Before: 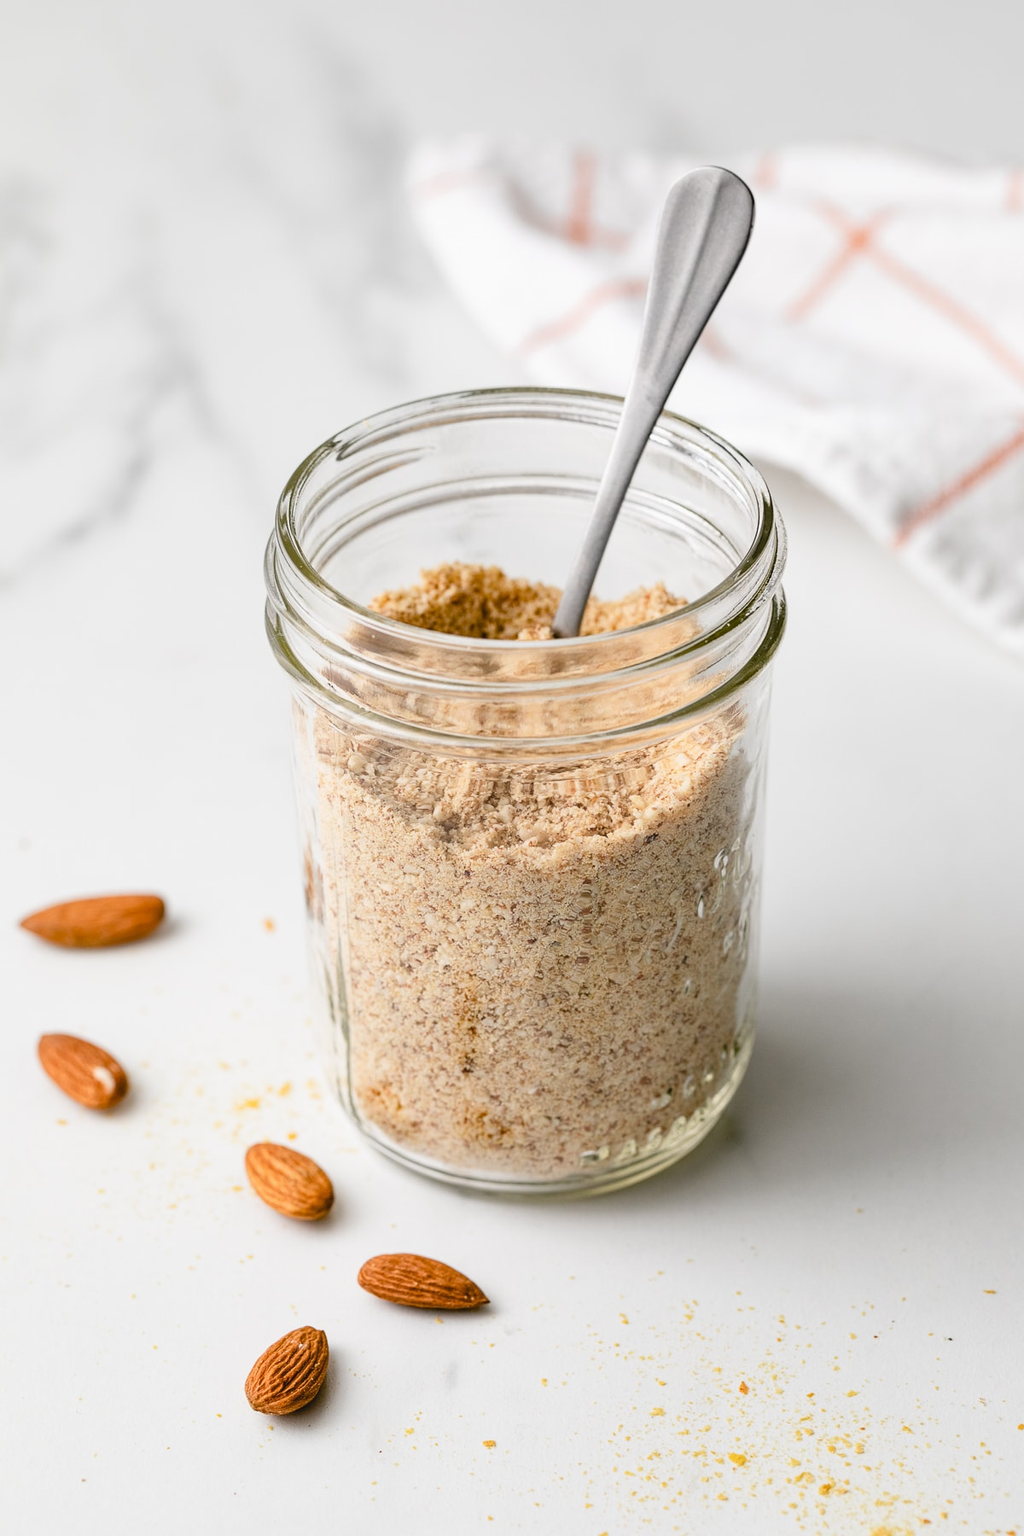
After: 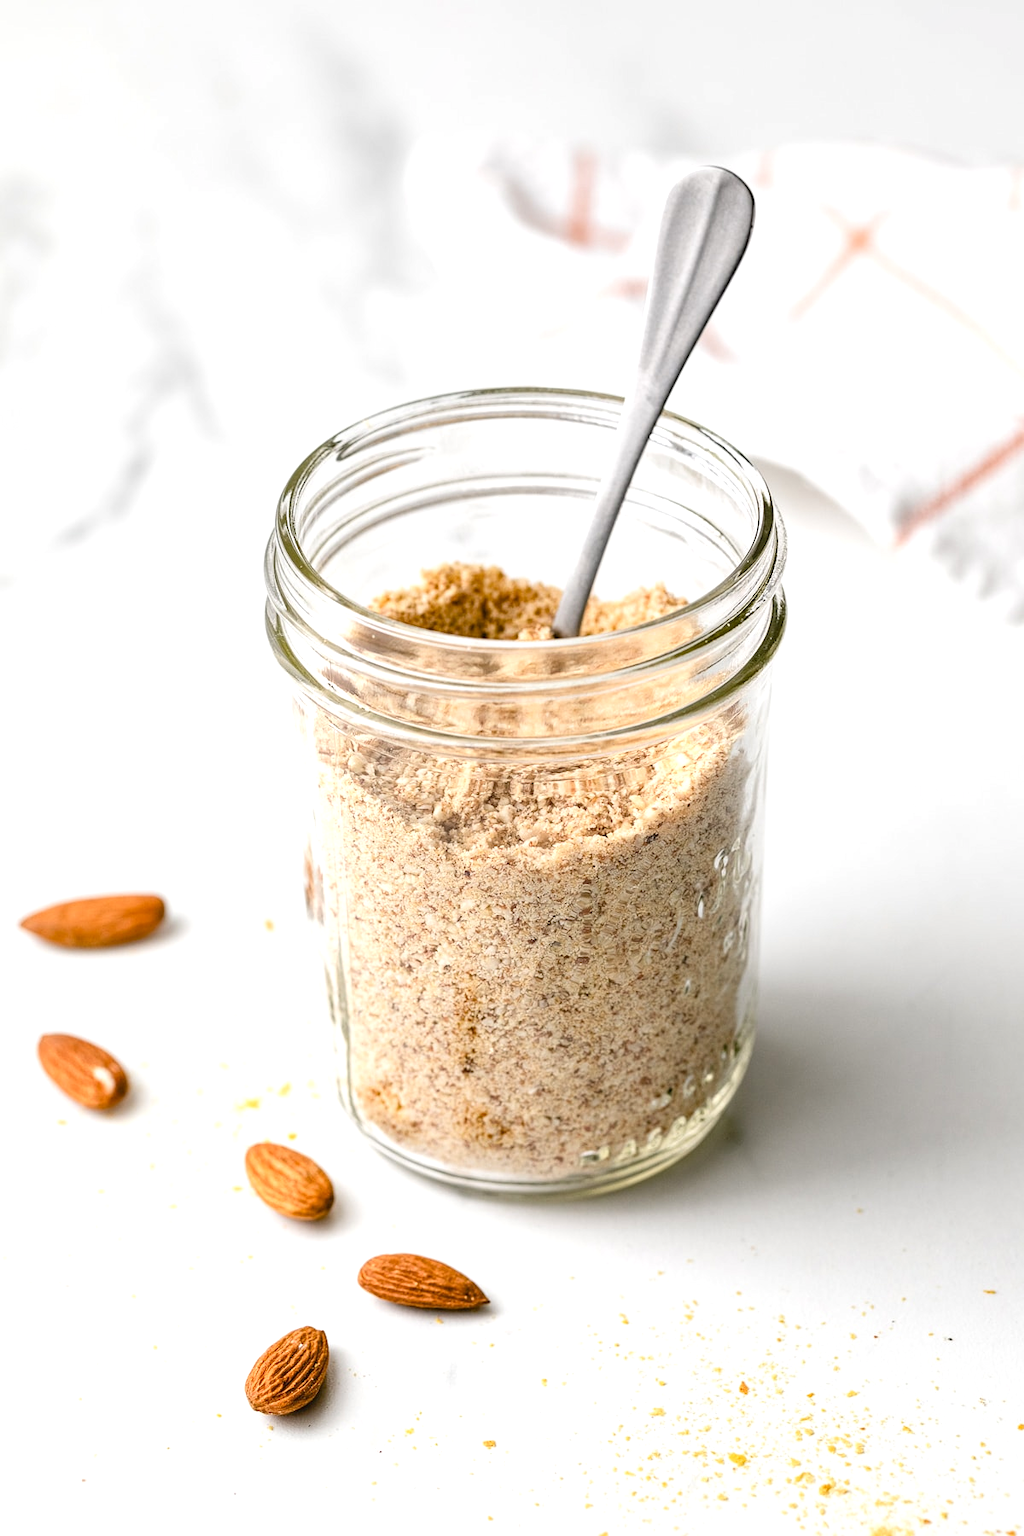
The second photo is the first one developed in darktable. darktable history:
tone equalizer: -8 EV -0.424 EV, -7 EV -0.408 EV, -6 EV -0.314 EV, -5 EV -0.2 EV, -3 EV 0.248 EV, -2 EV 0.338 EV, -1 EV 0.381 EV, +0 EV 0.398 EV, smoothing diameter 24.8%, edges refinement/feathering 11.12, preserve details guided filter
local contrast: highlights 107%, shadows 102%, detail 120%, midtone range 0.2
